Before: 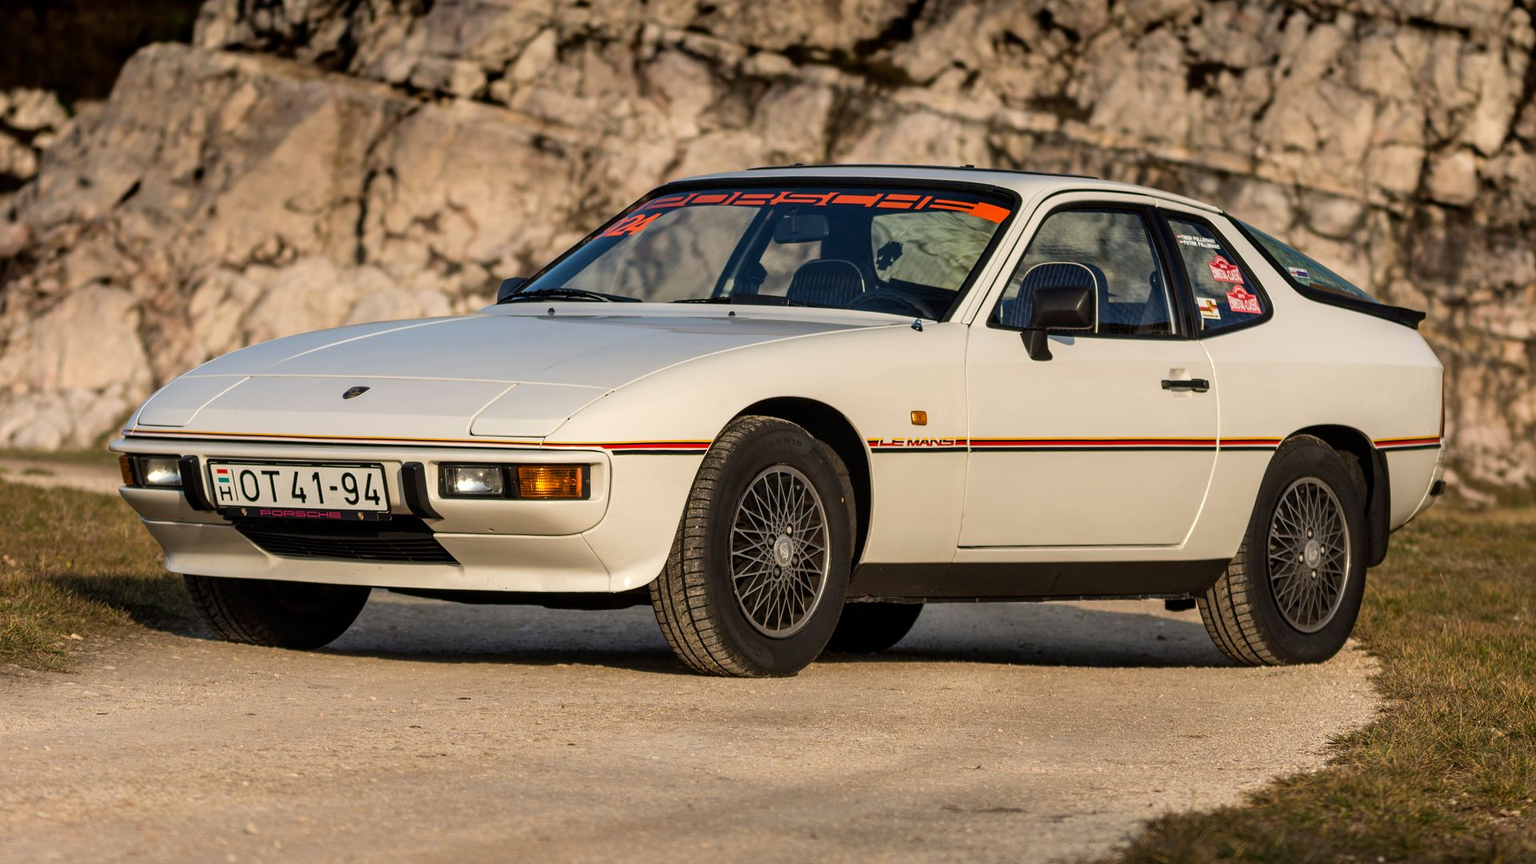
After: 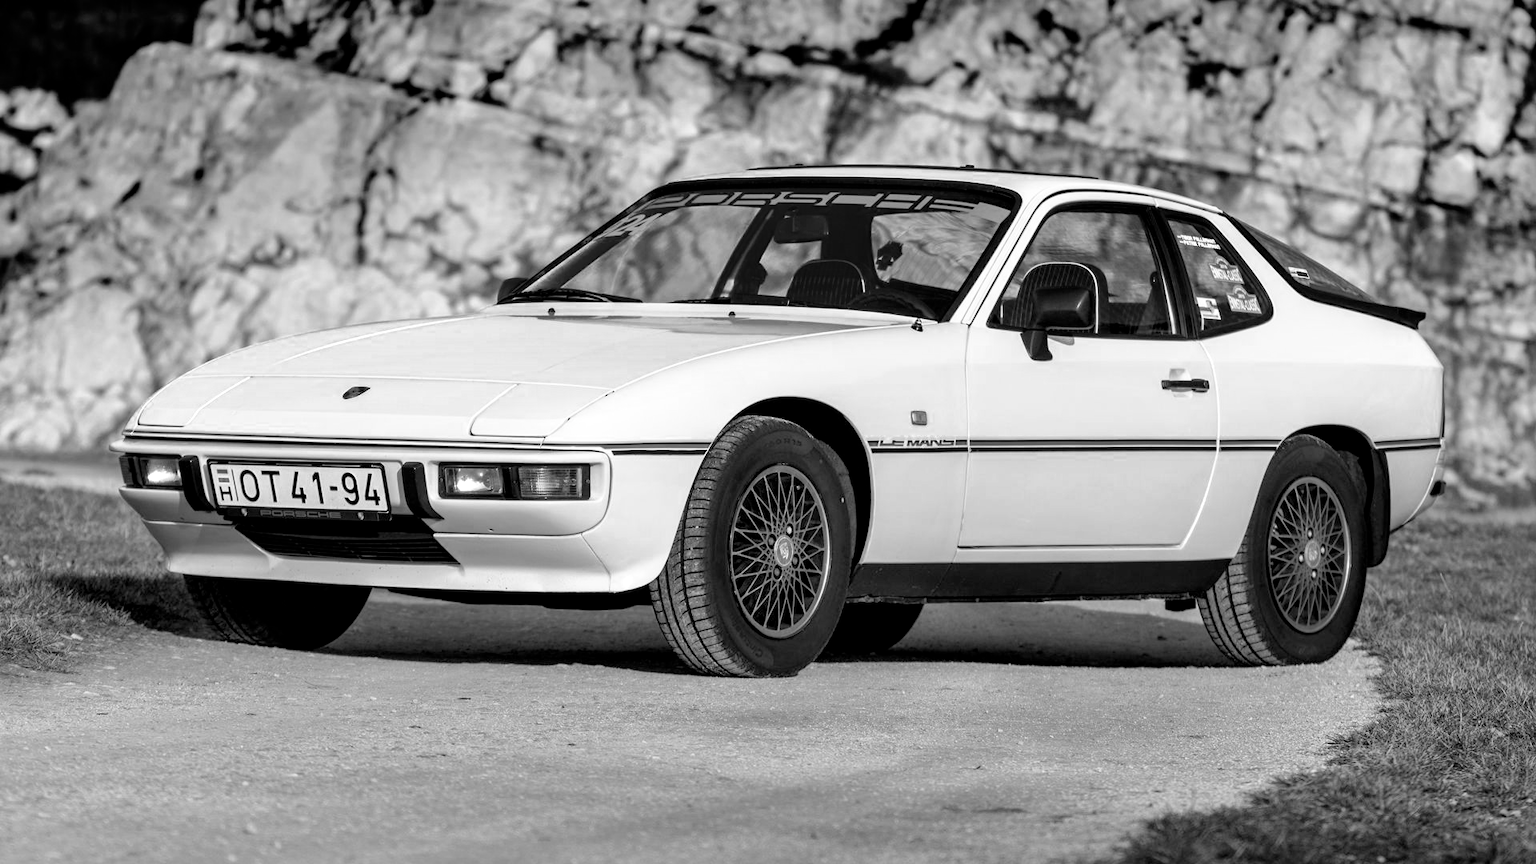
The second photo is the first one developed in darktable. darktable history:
exposure: exposure 0.95 EV, compensate highlight preservation false
local contrast: mode bilateral grid, contrast 20, coarseness 50, detail 120%, midtone range 0.2
filmic rgb: black relative exposure -7.75 EV, white relative exposure 4.4 EV, threshold 3 EV, hardness 3.76, latitude 38.11%, contrast 0.966, highlights saturation mix 10%, shadows ↔ highlights balance 4.59%, color science v4 (2020), enable highlight reconstruction true
color correction: highlights a* 8.98, highlights b* 15.09, shadows a* -0.49, shadows b* 26.52
color calibration: illuminant as shot in camera, x 0.442, y 0.413, temperature 2903.13 K
graduated density: rotation -180°, offset 24.95
monochrome: on, module defaults
white balance: red 0.948, green 1.02, blue 1.176
